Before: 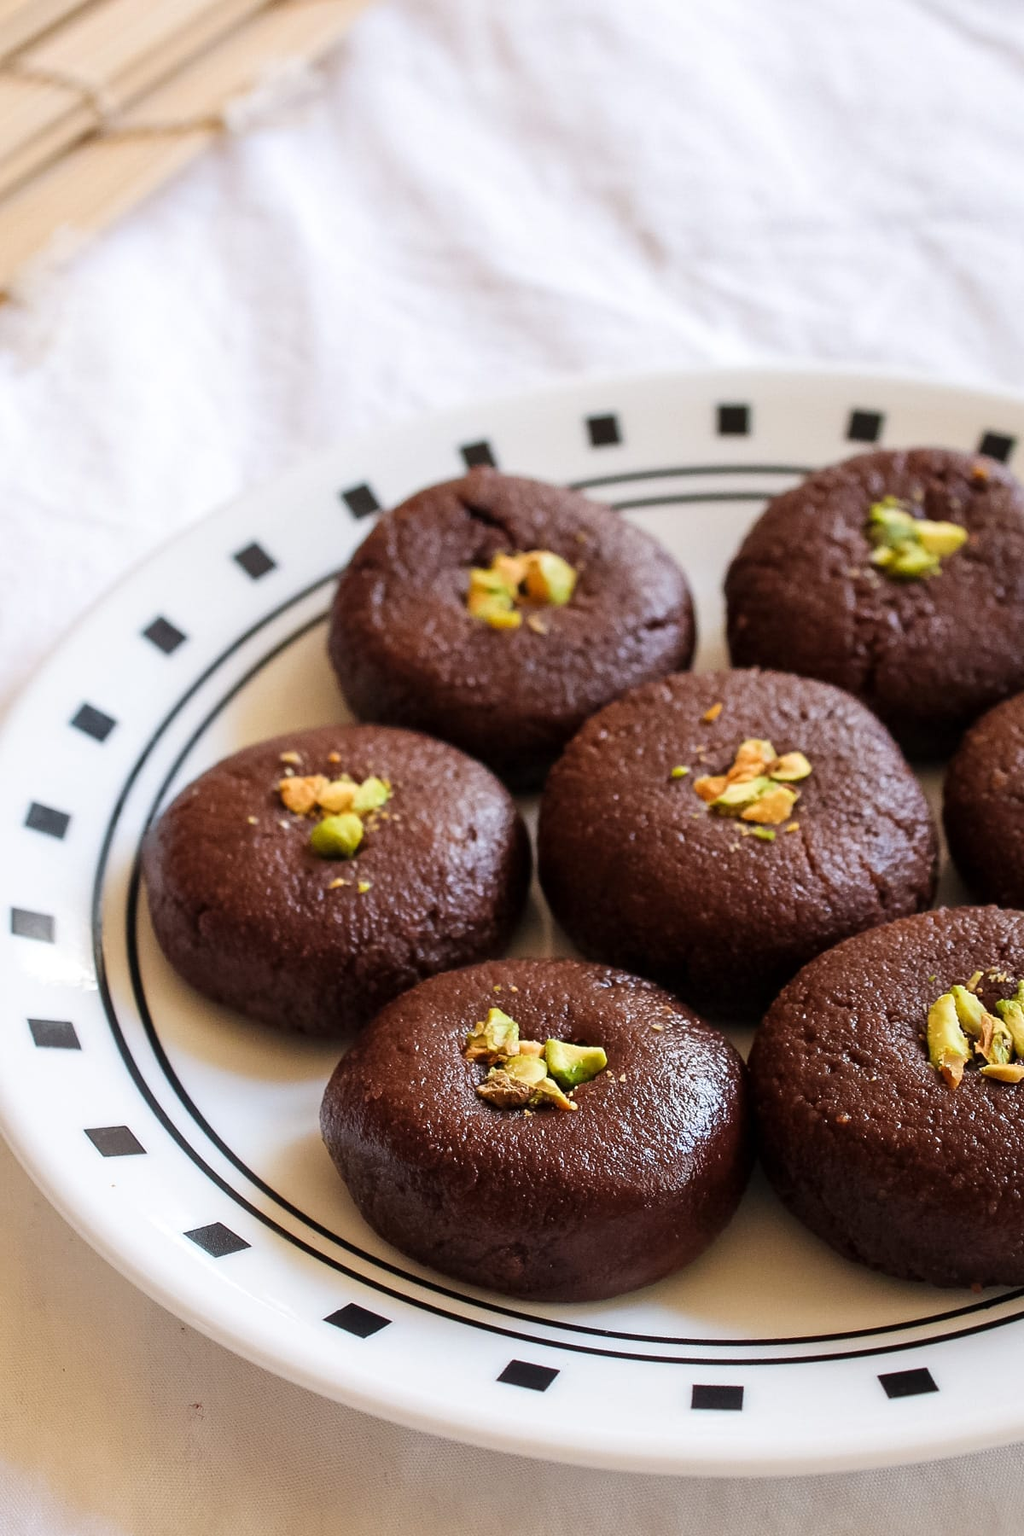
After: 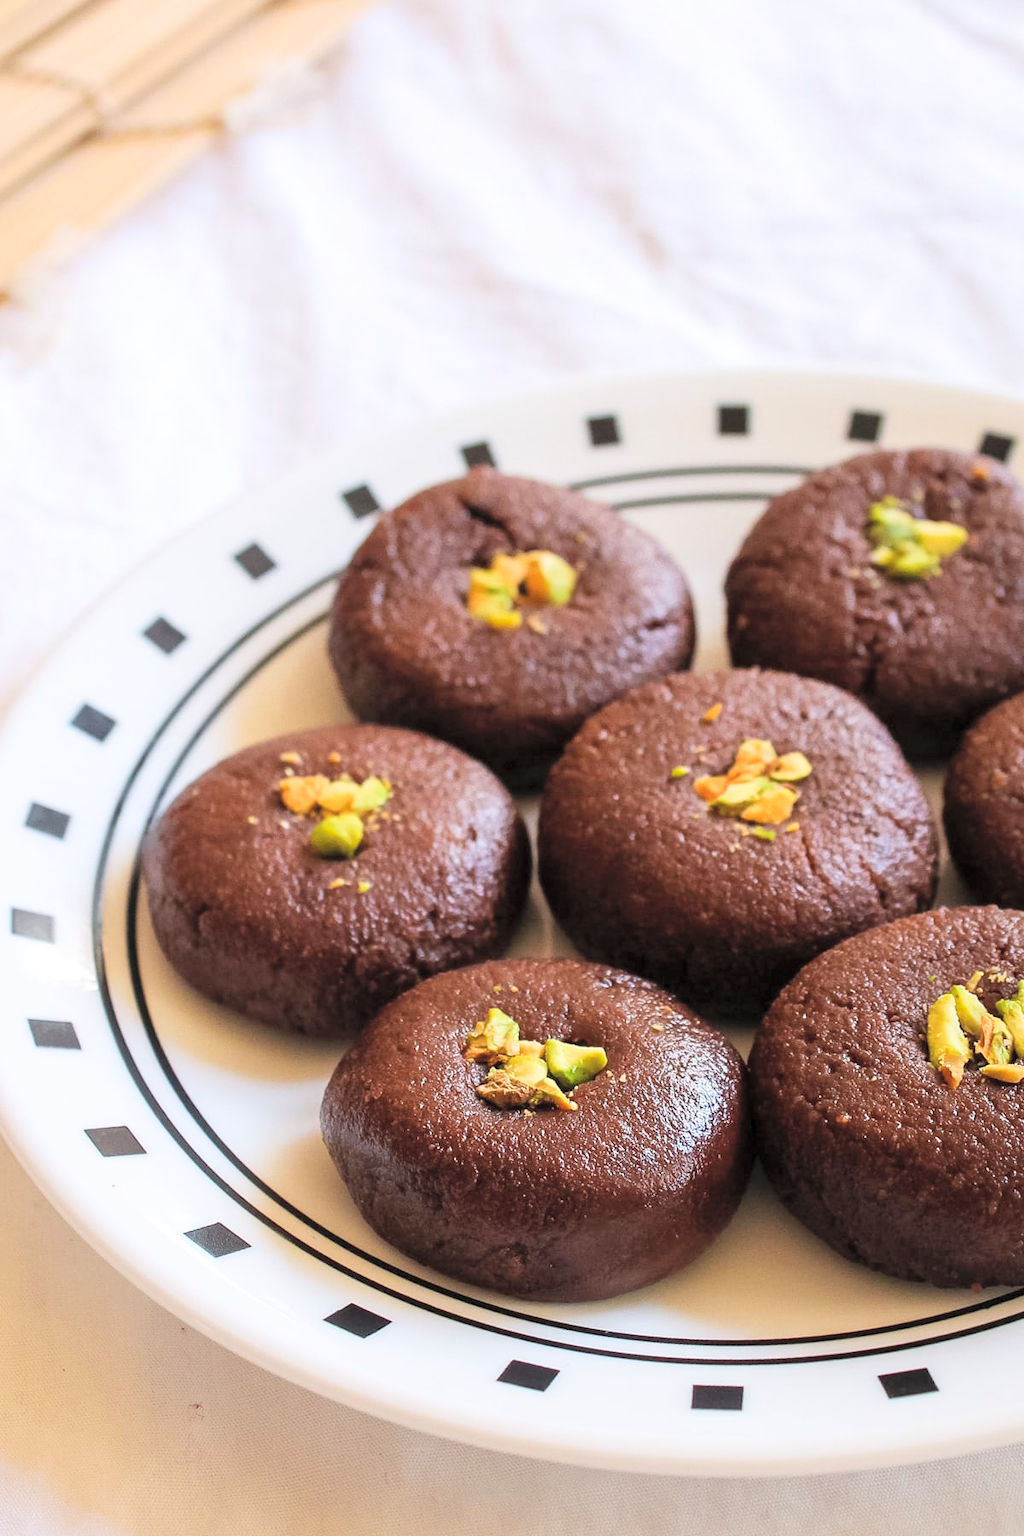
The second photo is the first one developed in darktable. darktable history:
contrast brightness saturation: contrast 0.098, brightness 0.296, saturation 0.141
